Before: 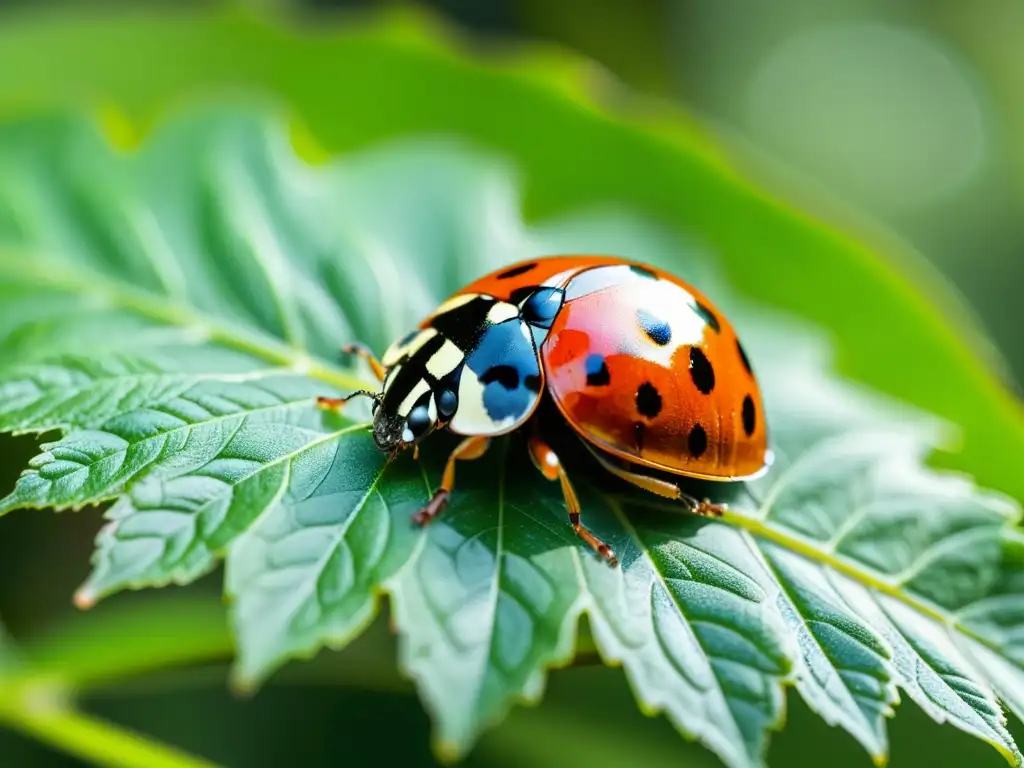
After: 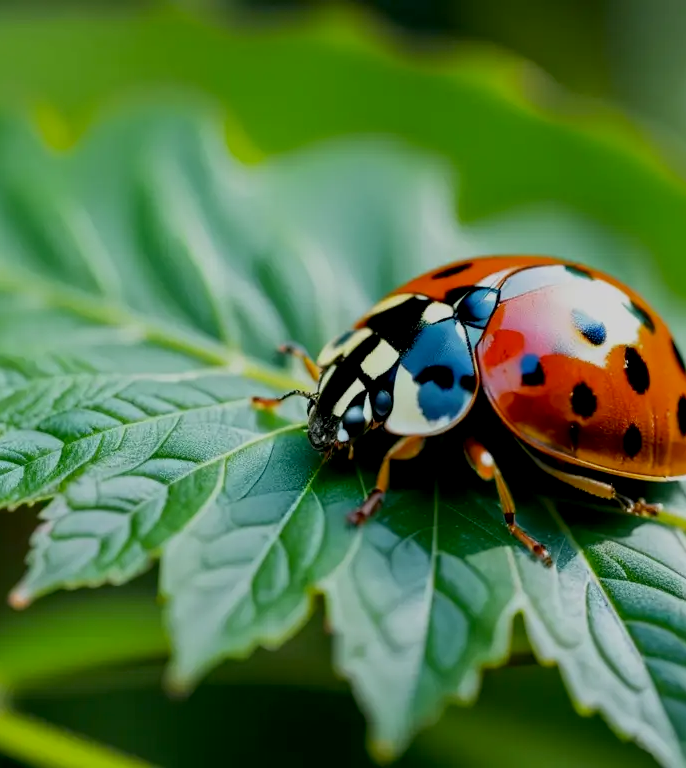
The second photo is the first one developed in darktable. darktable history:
exposure: black level correction 0.009, exposure -0.646 EV, compensate highlight preservation false
crop and rotate: left 6.442%, right 26.51%
